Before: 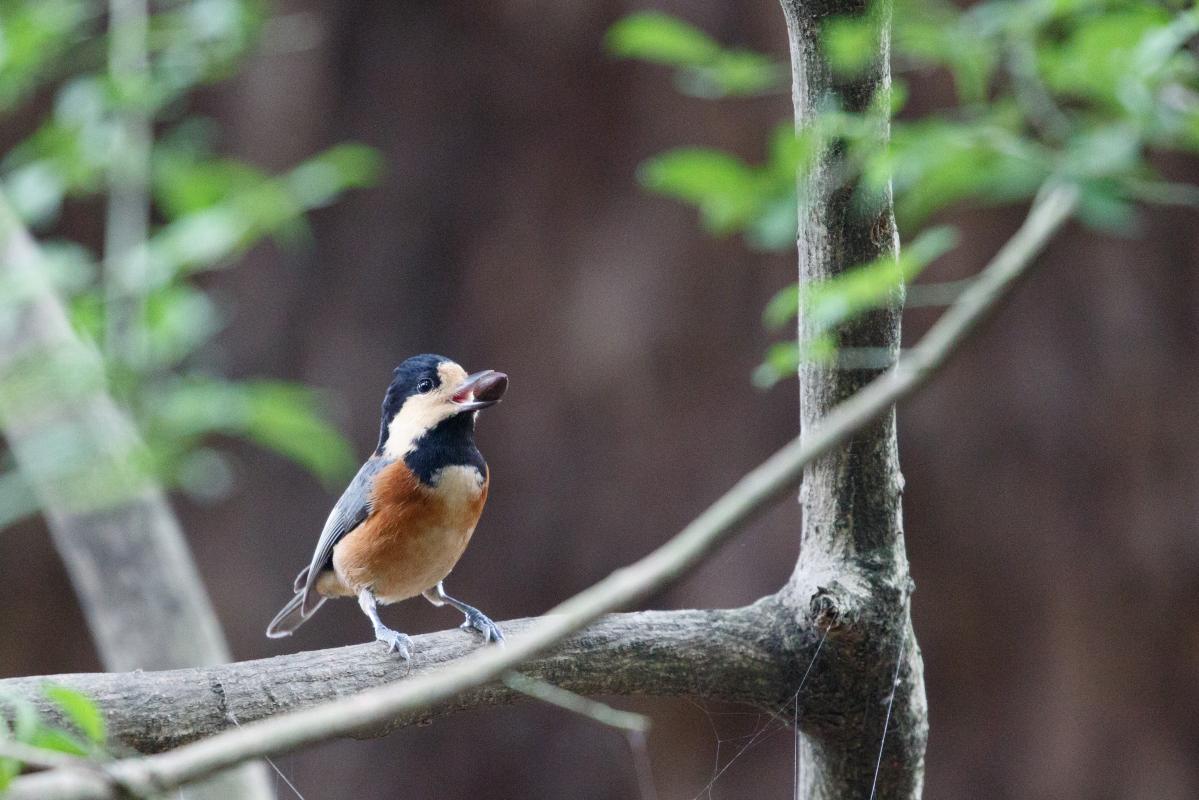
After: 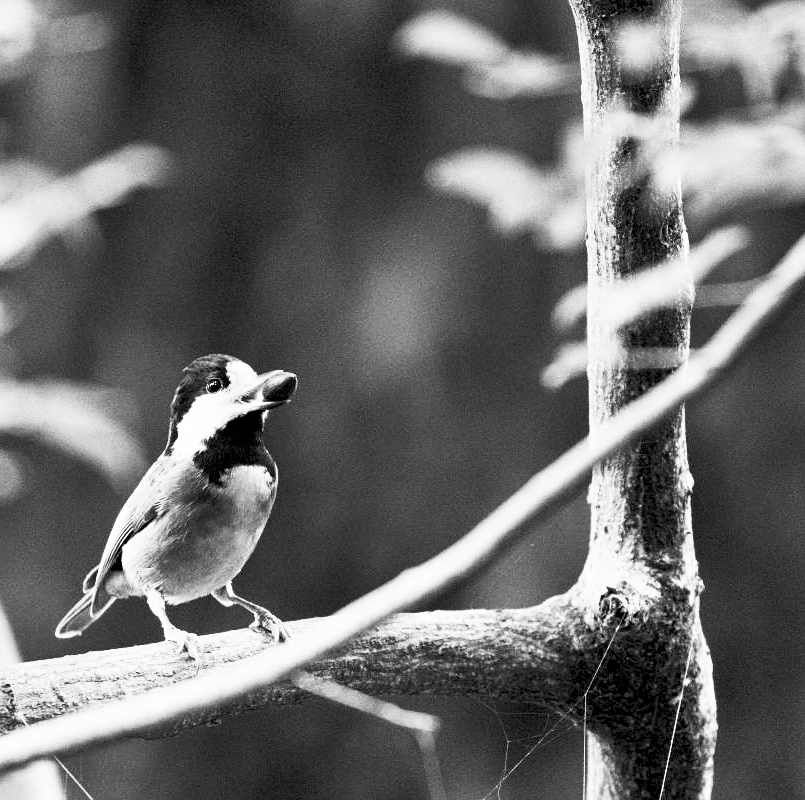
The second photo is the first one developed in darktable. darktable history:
crop and rotate: left 17.63%, right 15.22%
tone equalizer: on, module defaults
sharpen: amount 0.216
exposure: black level correction 0.014, compensate exposure bias true, compensate highlight preservation false
contrast brightness saturation: contrast 0.542, brightness 0.456, saturation -0.996
shadows and highlights: soften with gaussian
color balance rgb: shadows lift › chroma 4.522%, shadows lift › hue 26.65°, highlights gain › chroma 2.985%, highlights gain › hue 76.45°, perceptual saturation grading › global saturation 29.523%
